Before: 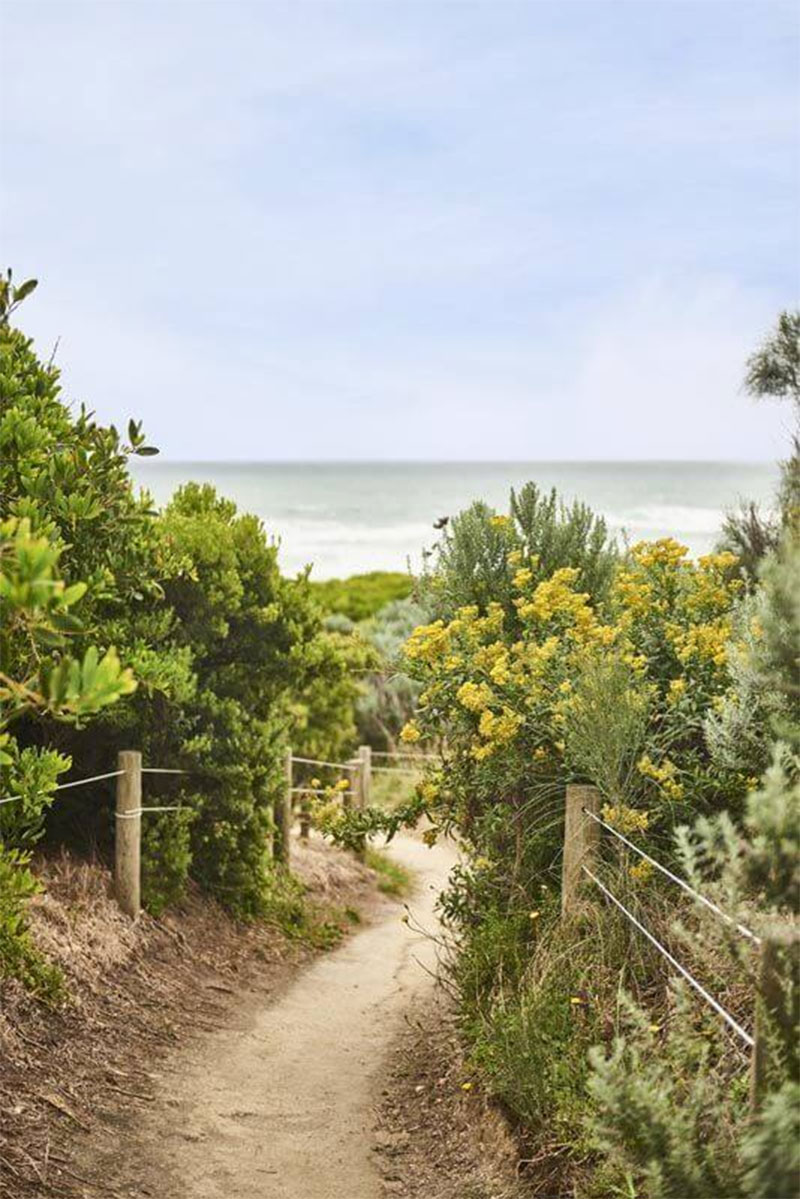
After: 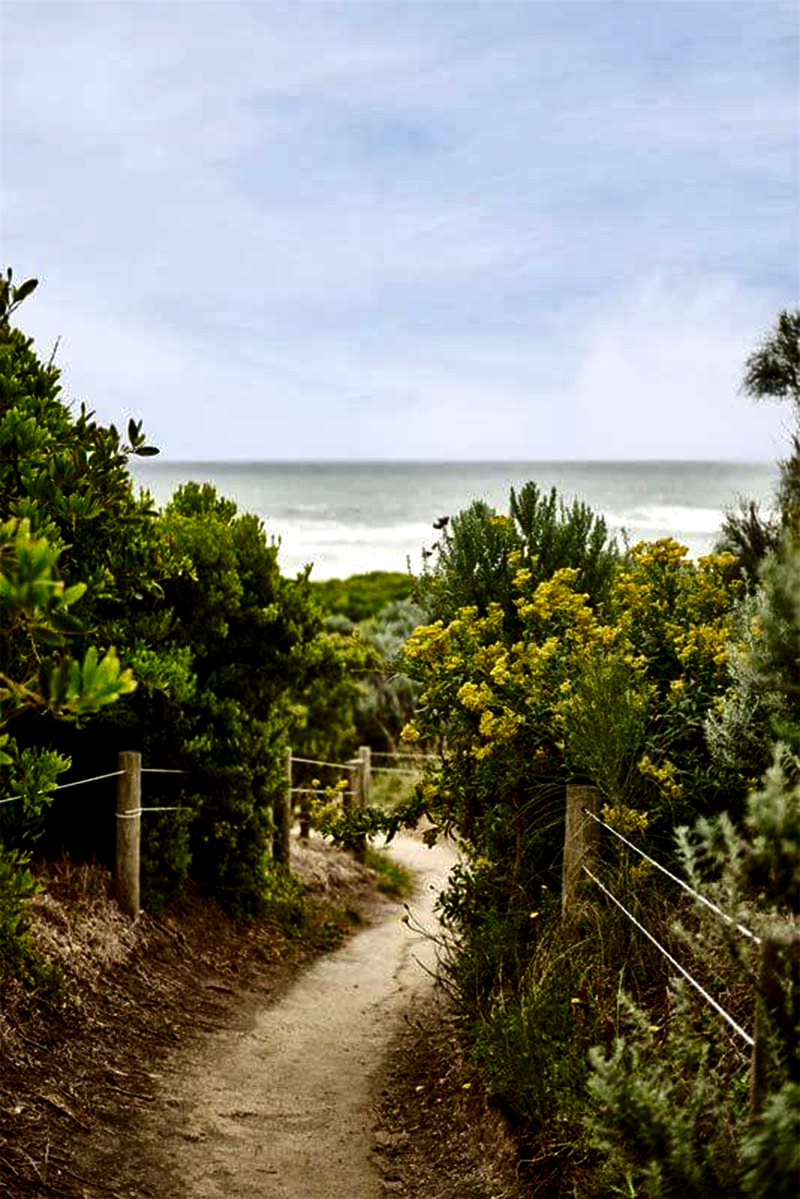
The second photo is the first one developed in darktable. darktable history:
contrast brightness saturation: contrast 0.09, brightness -0.59, saturation 0.17
rgb levels: levels [[0.034, 0.472, 0.904], [0, 0.5, 1], [0, 0.5, 1]]
